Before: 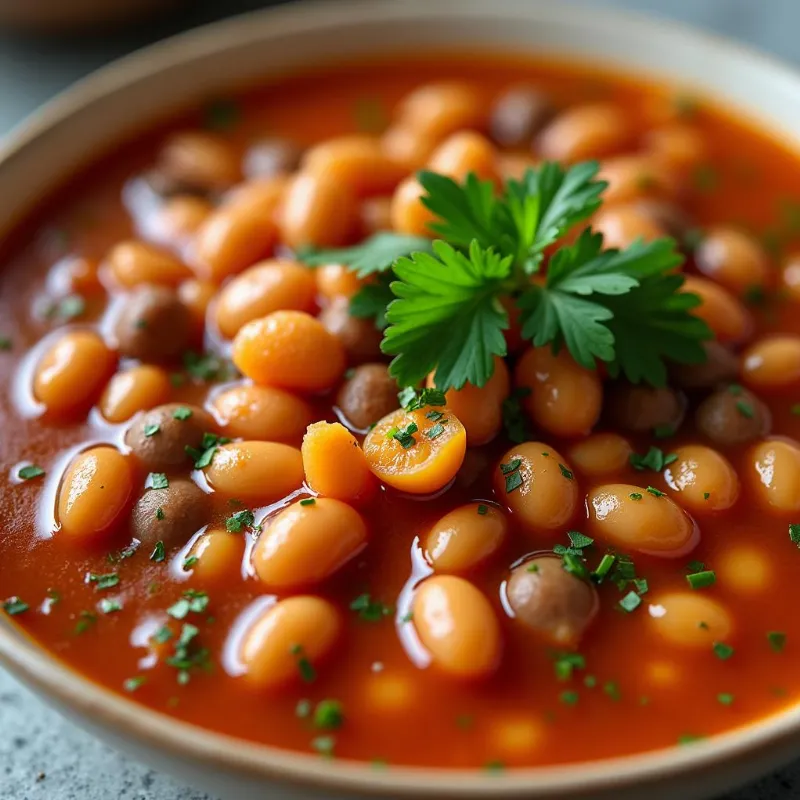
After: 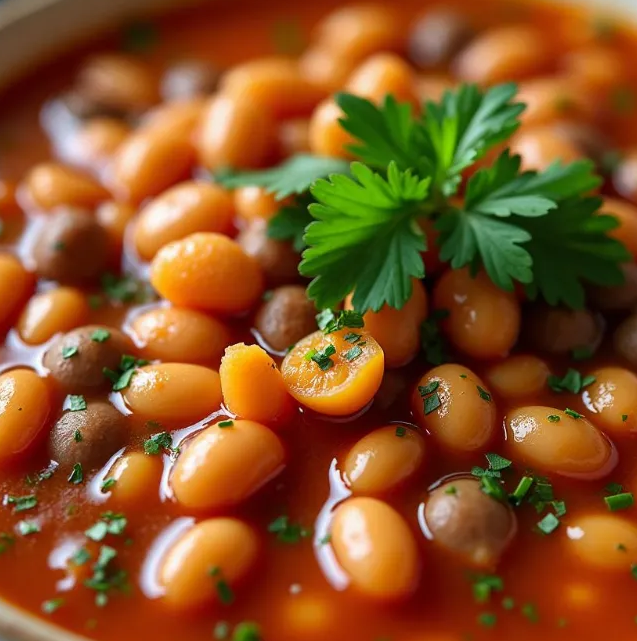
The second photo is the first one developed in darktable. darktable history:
crop and rotate: left 10.357%, top 9.791%, right 9.989%, bottom 10.053%
